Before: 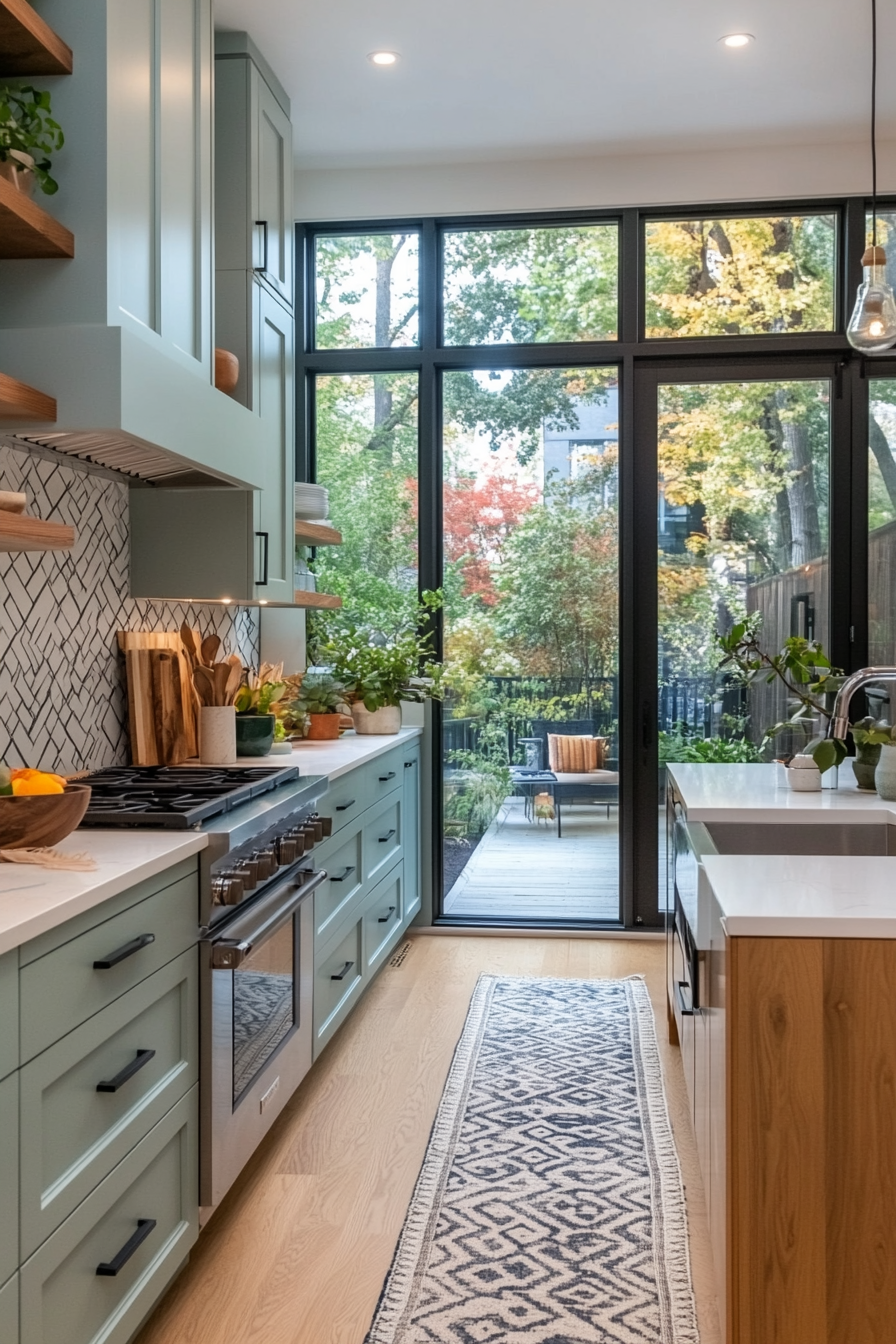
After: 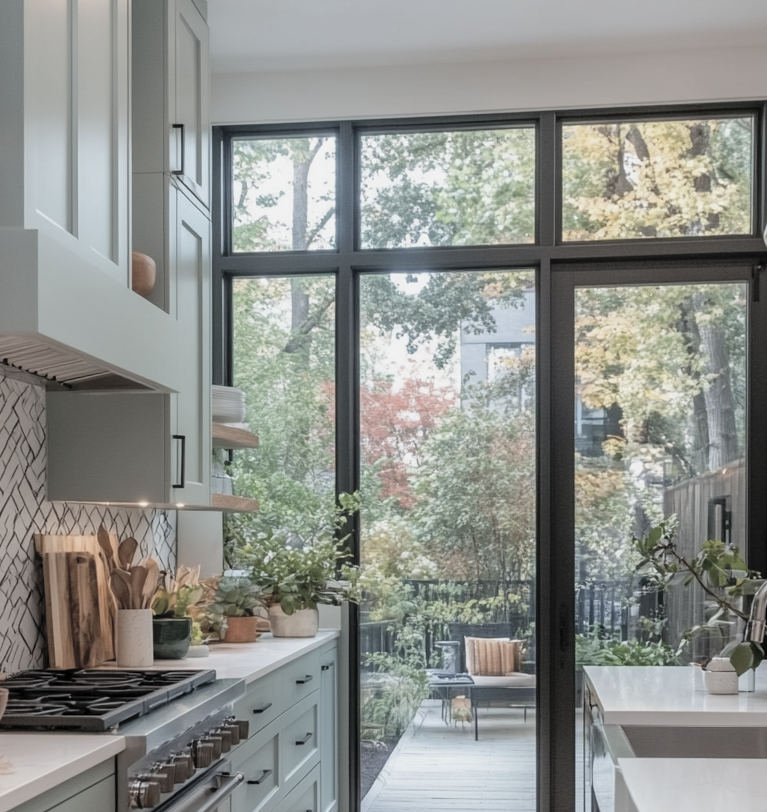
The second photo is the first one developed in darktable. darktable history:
contrast brightness saturation: brightness 0.18, saturation -0.5
base curve: curves: ch0 [(0, 0) (0.74, 0.67) (1, 1)]
exposure: exposure -0.177 EV, compensate highlight preservation false
crop and rotate: left 9.345%, top 7.22%, right 4.982%, bottom 32.331%
